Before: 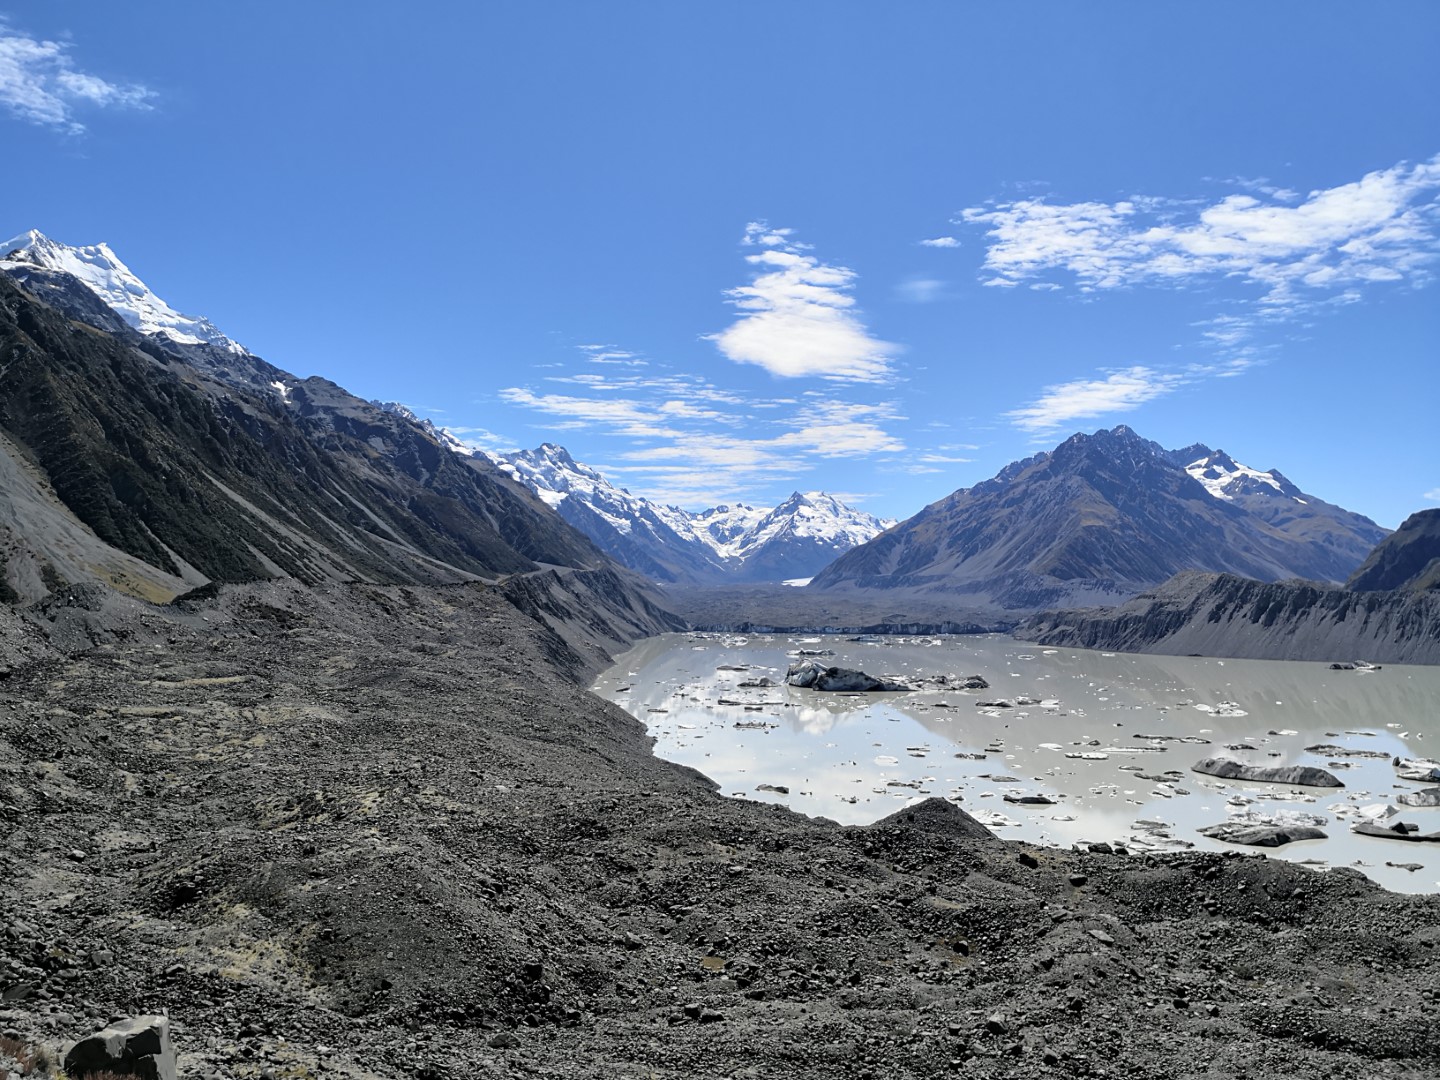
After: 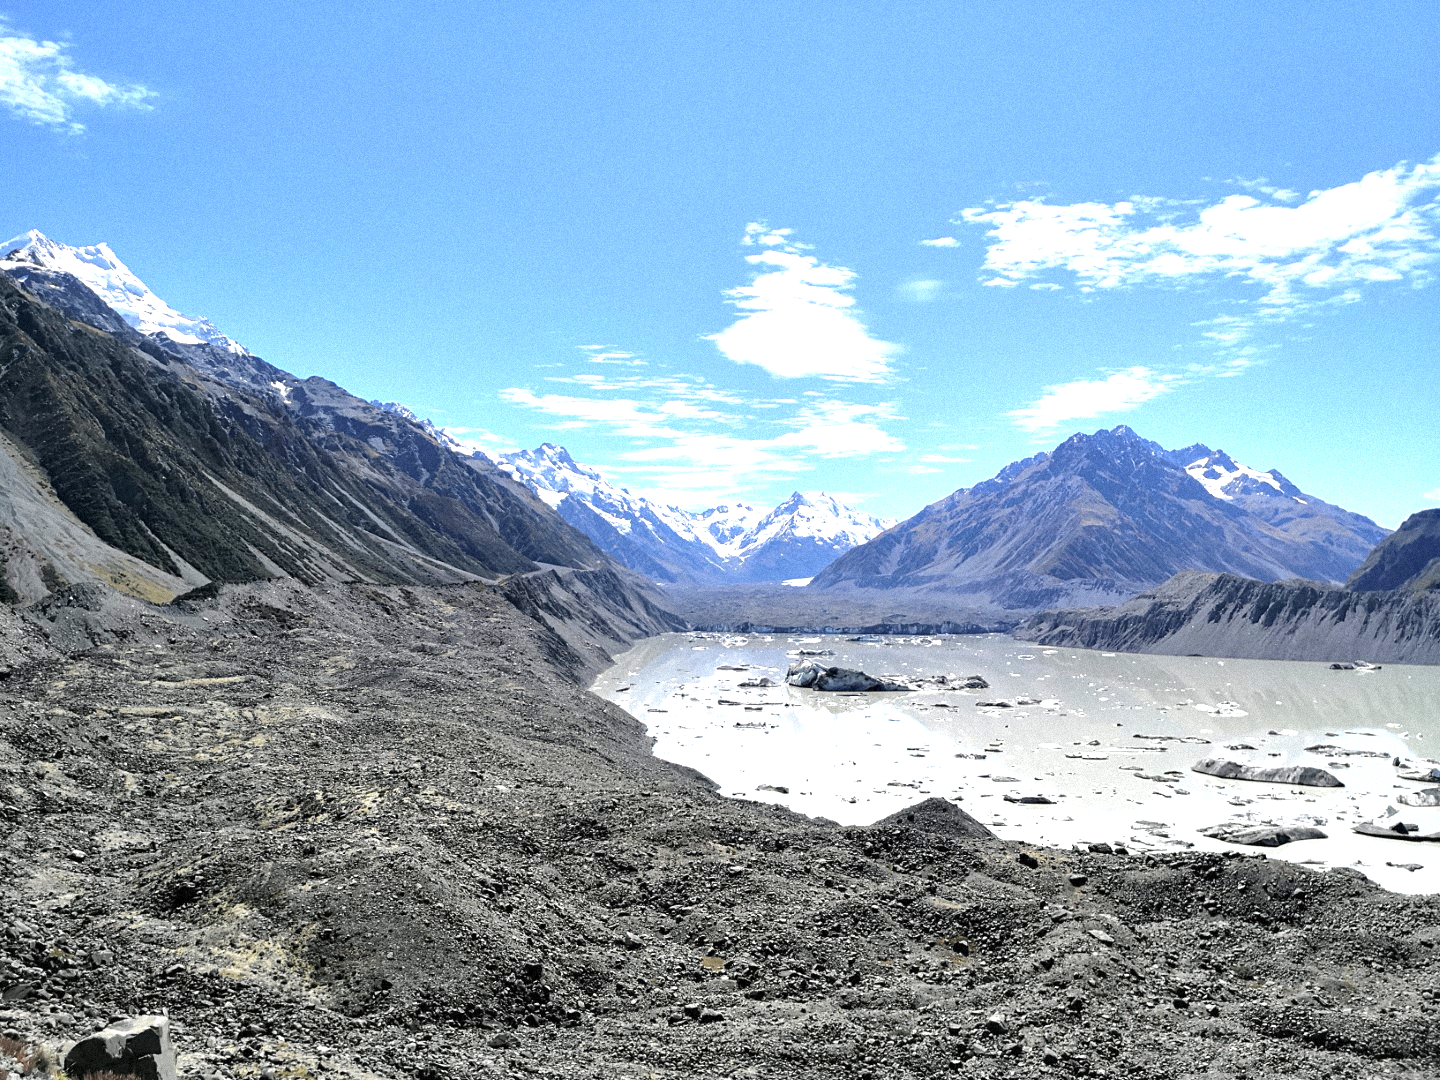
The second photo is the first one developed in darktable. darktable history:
grain: mid-tones bias 0%
exposure: exposure 1 EV, compensate highlight preservation false
